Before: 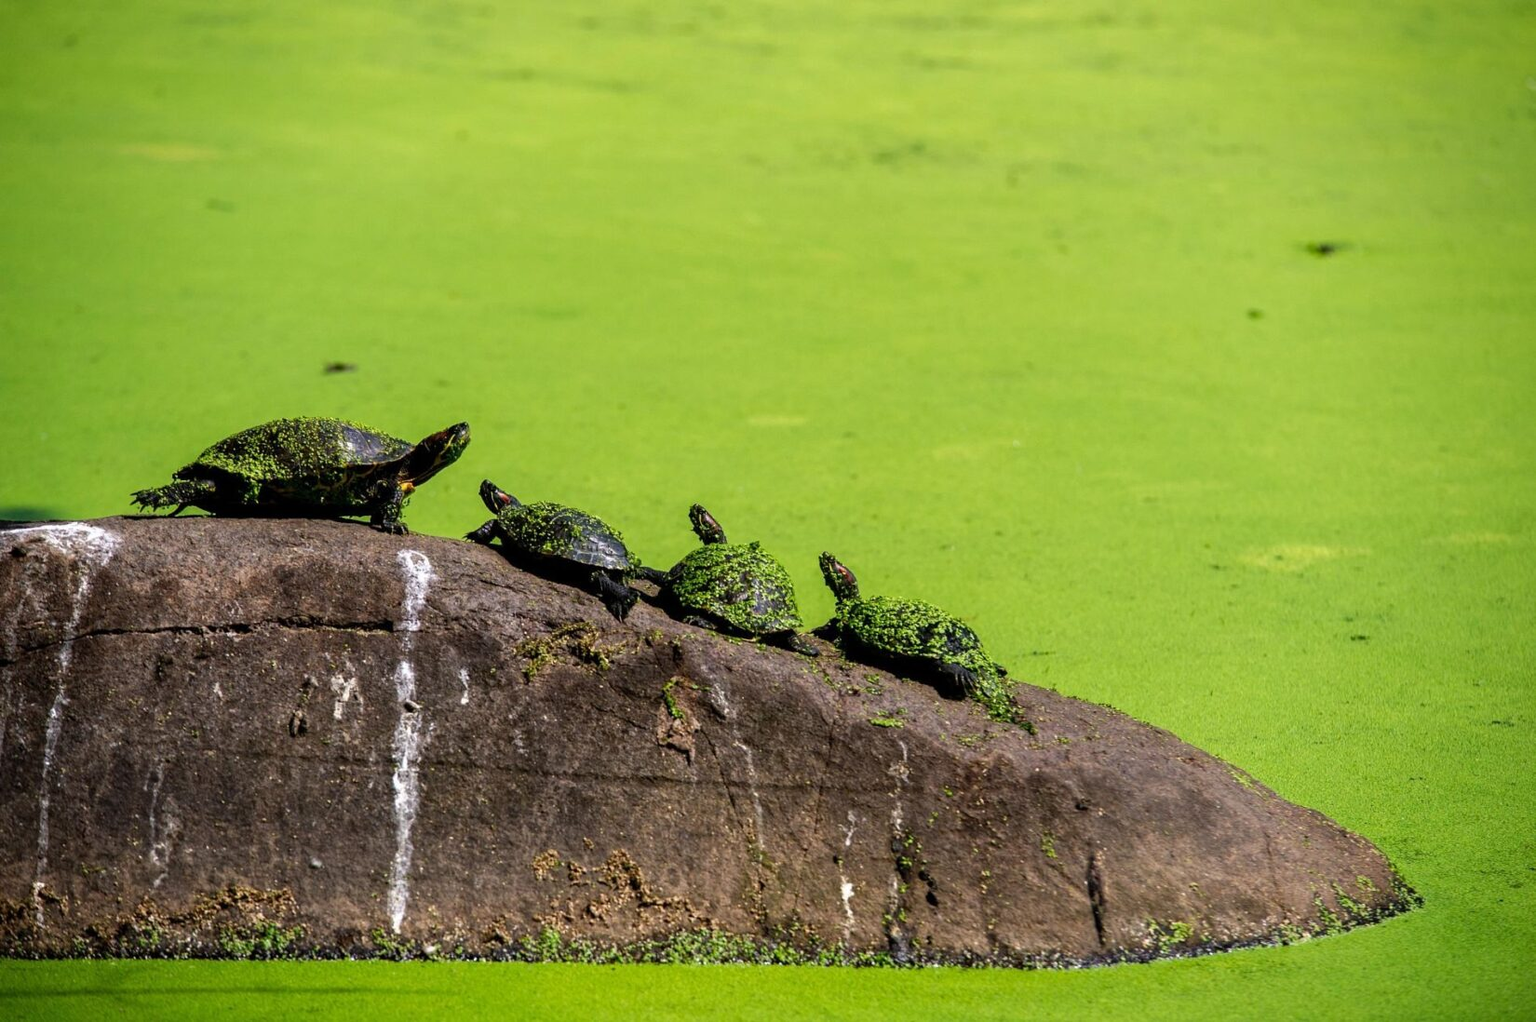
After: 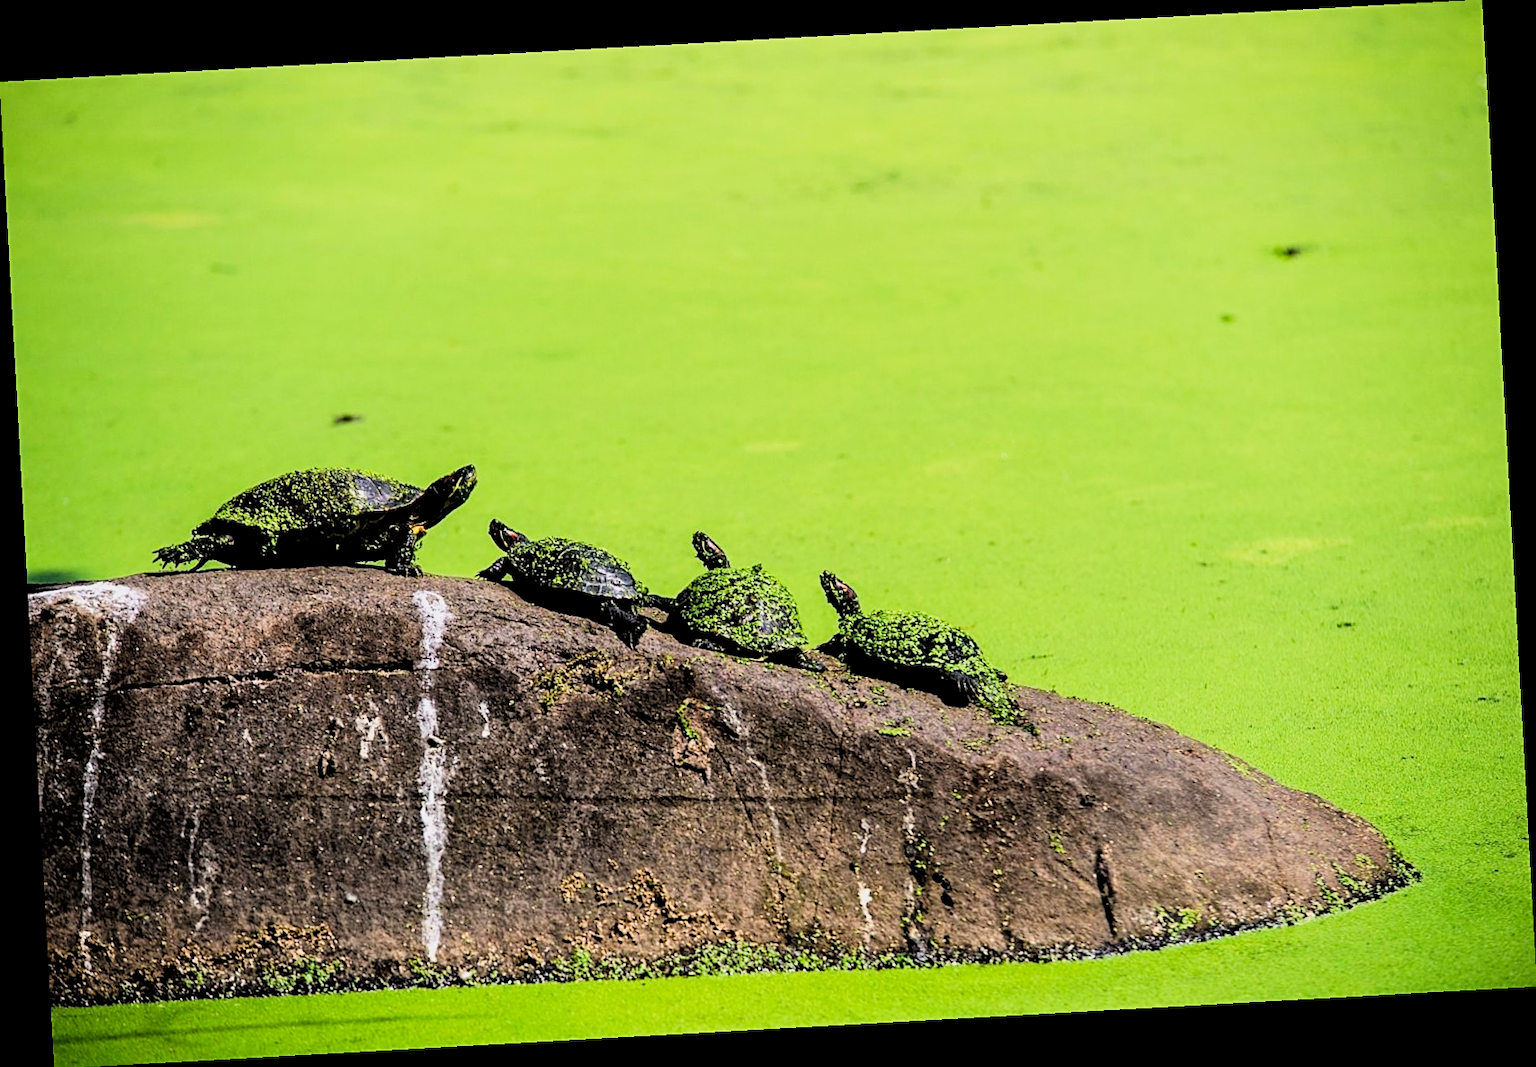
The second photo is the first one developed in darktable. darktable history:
tone curve: curves: ch0 [(0, 0) (0.082, 0.02) (0.129, 0.078) (0.275, 0.301) (0.67, 0.809) (1, 1)], color space Lab, linked channels, preserve colors none
filmic rgb: white relative exposure 3.9 EV, hardness 4.26
rotate and perspective: rotation -3.18°, automatic cropping off
sharpen: on, module defaults
